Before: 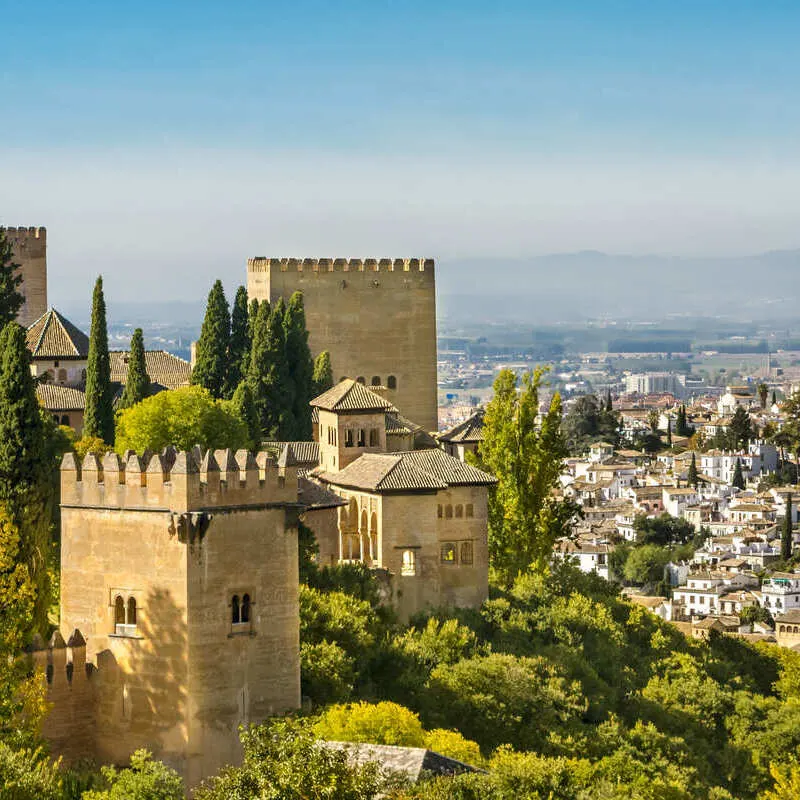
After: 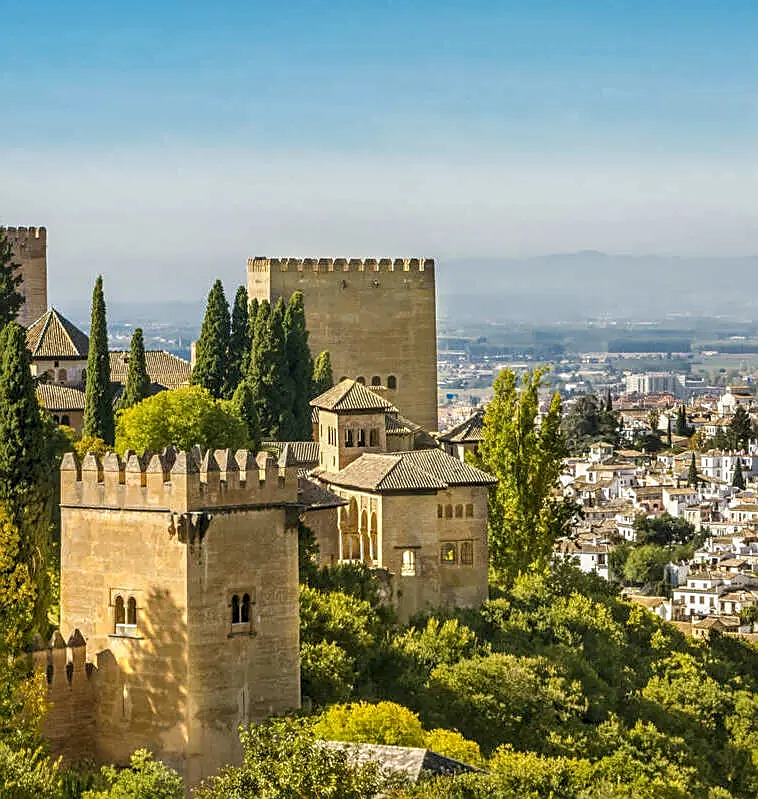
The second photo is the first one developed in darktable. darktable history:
local contrast: detail 117%
exposure: compensate exposure bias true, compensate highlight preservation false
crop and rotate: right 5.167%
sharpen: on, module defaults
